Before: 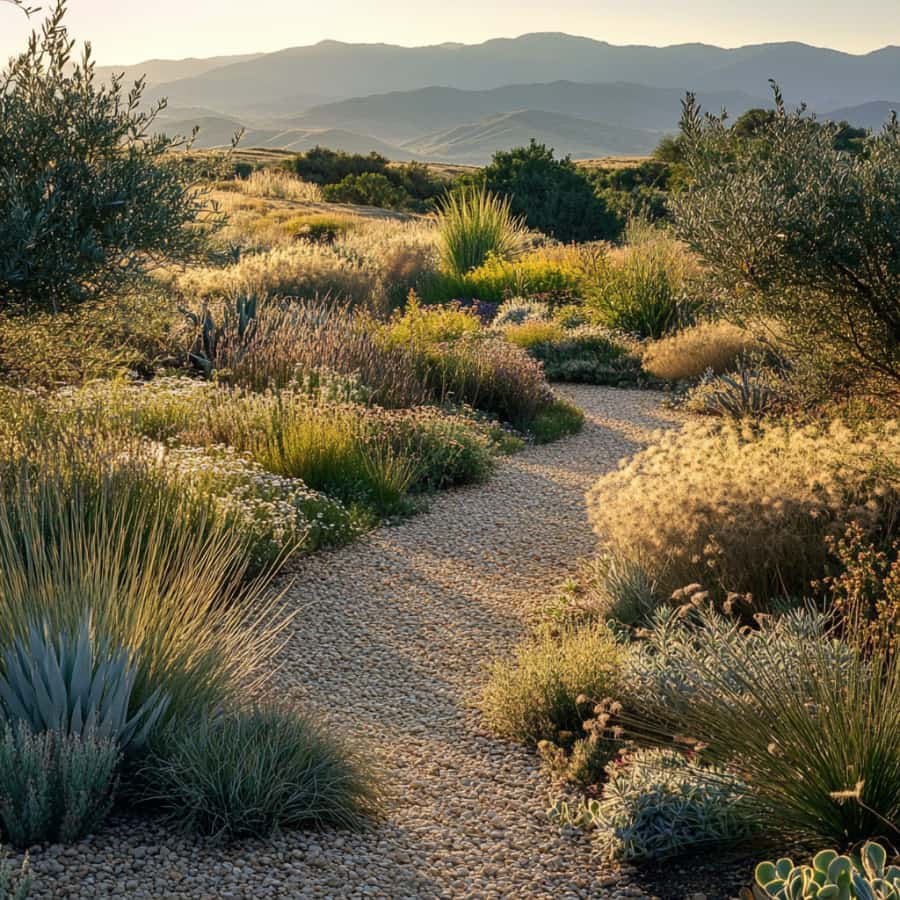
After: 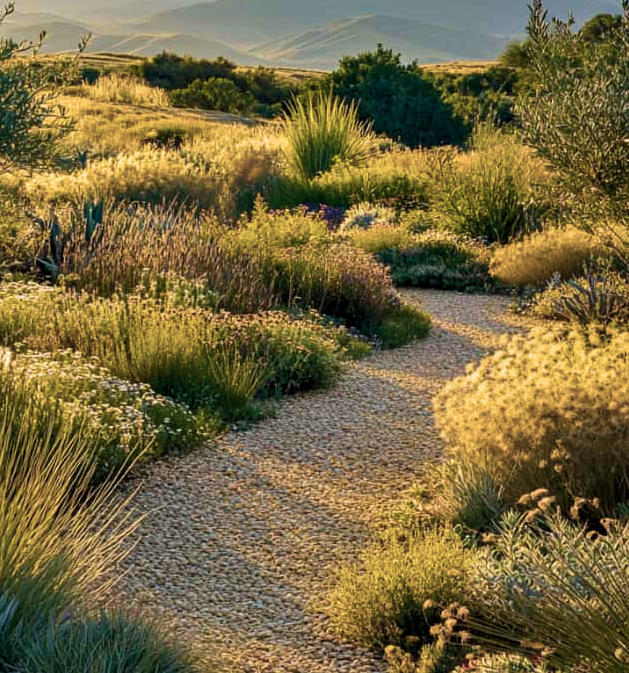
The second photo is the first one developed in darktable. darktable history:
crop and rotate: left 17.046%, top 10.659%, right 12.989%, bottom 14.553%
velvia: strength 74%
contrast equalizer: octaves 7, y [[0.6 ×6], [0.55 ×6], [0 ×6], [0 ×6], [0 ×6]], mix 0.29
color correction: saturation 0.57
color balance rgb: linear chroma grading › global chroma 15%, perceptual saturation grading › global saturation 30%
